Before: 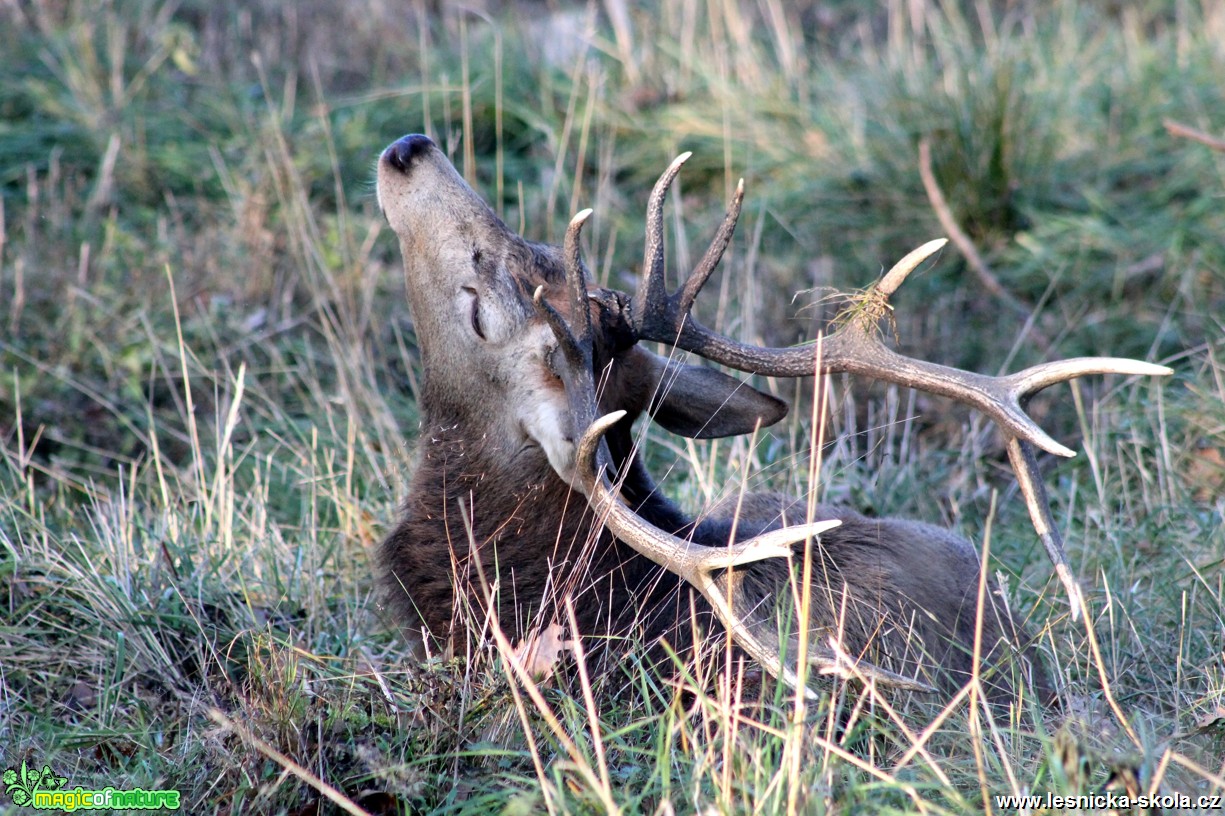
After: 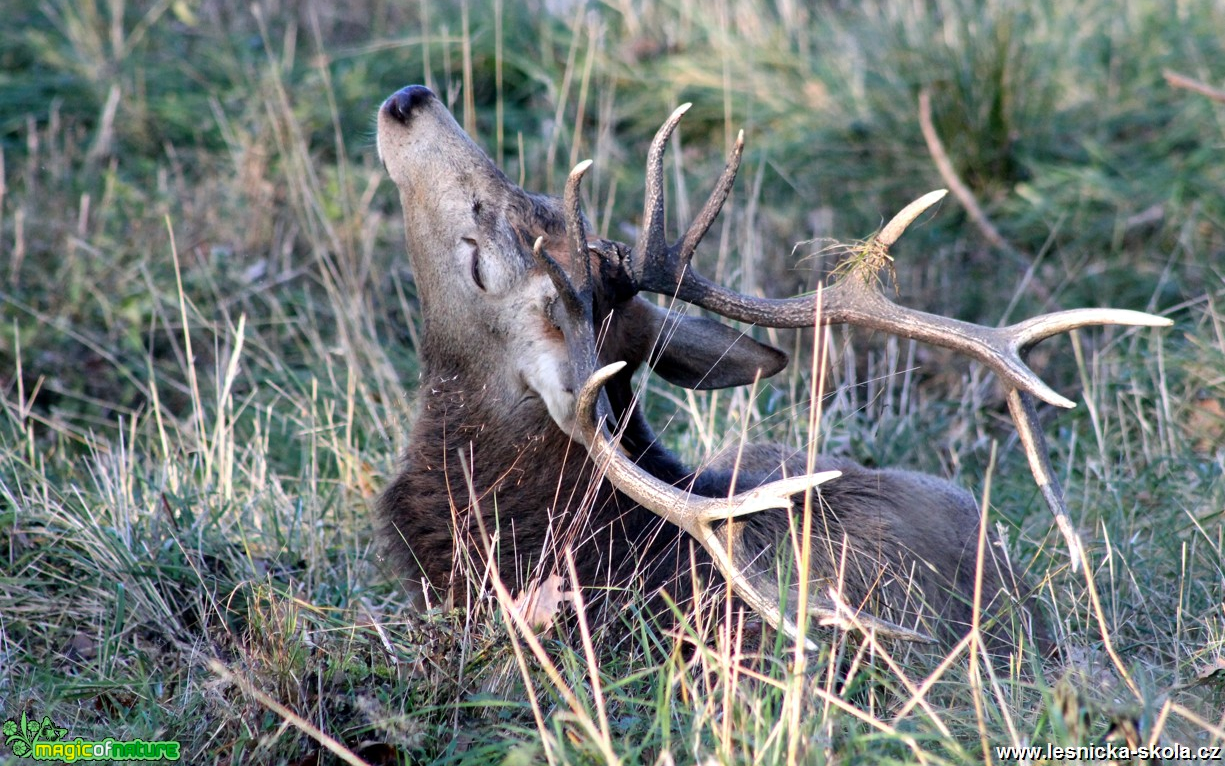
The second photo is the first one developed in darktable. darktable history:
color zones: curves: ch0 [(0.25, 0.5) (0.636, 0.25) (0.75, 0.5)]
crop and rotate: top 6.063%
tone equalizer: edges refinement/feathering 500, mask exposure compensation -1.57 EV, preserve details no
